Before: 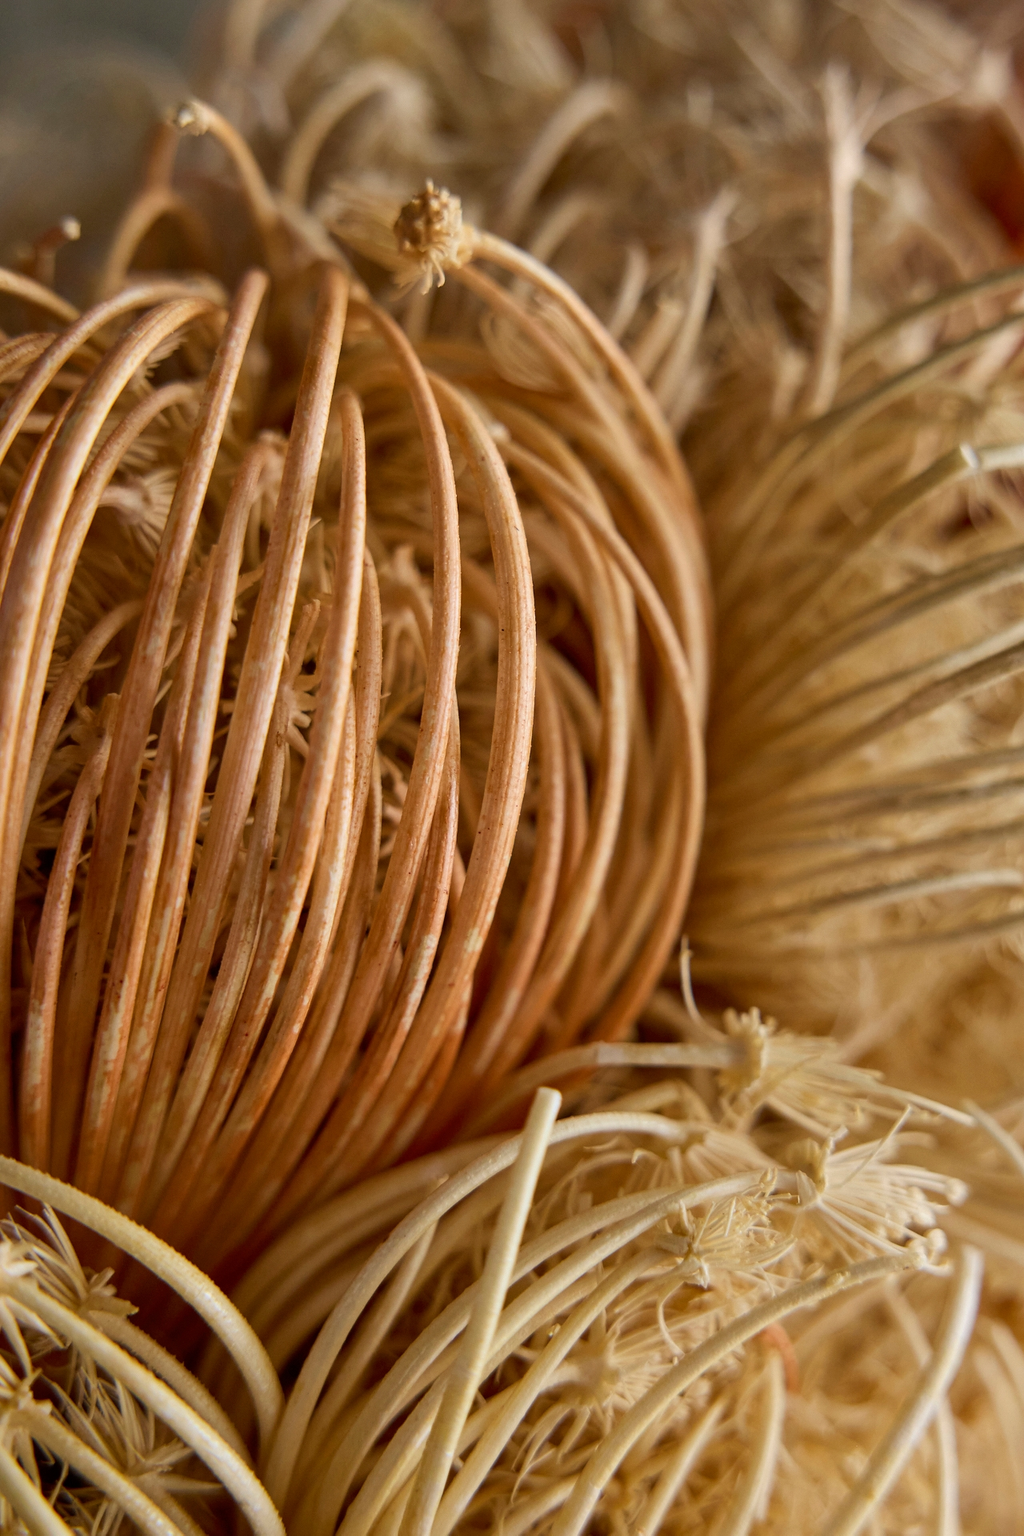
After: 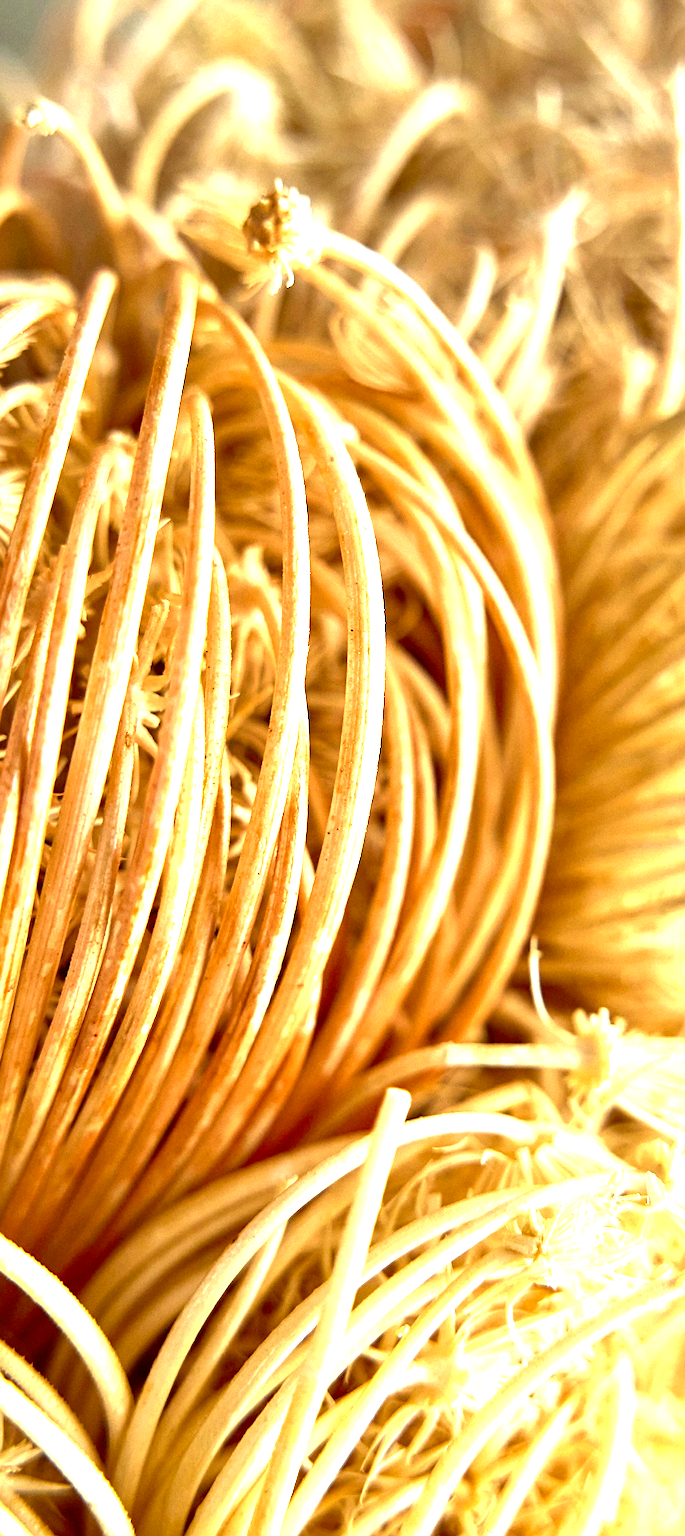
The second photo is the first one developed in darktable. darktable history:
color correction: highlights a* -4.71, highlights b* 5.05, saturation 0.962
exposure: exposure 2.243 EV, compensate exposure bias true, compensate highlight preservation false
crop and rotate: left 14.841%, right 18.189%
contrast brightness saturation: brightness -0.092
sharpen: amount 0.216
